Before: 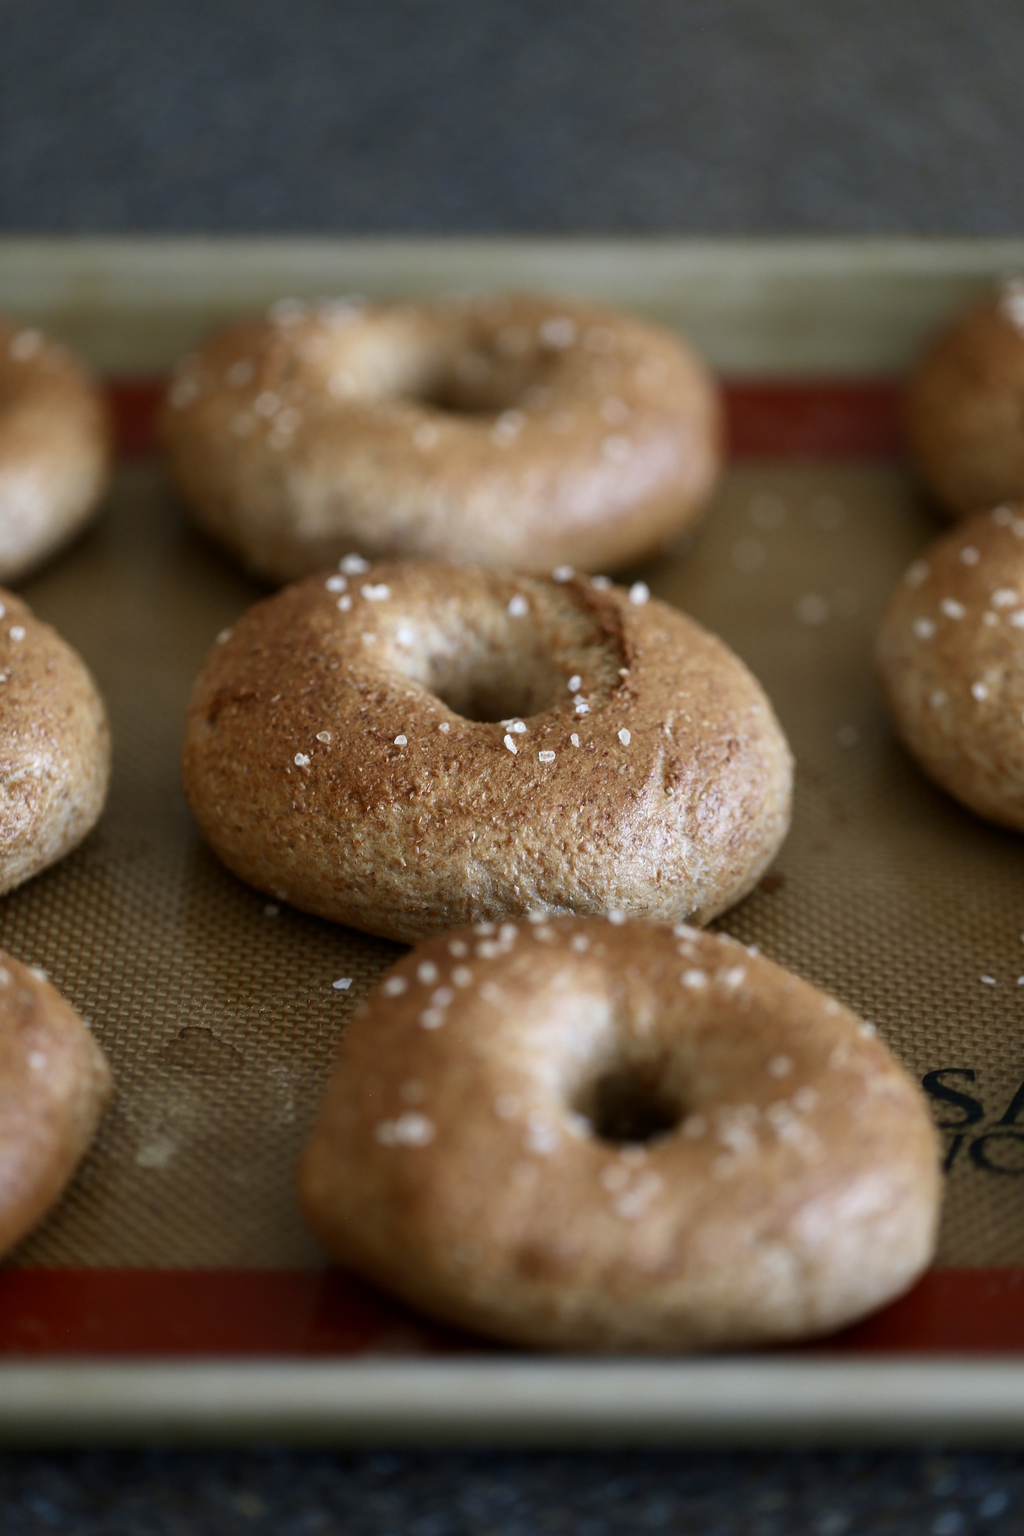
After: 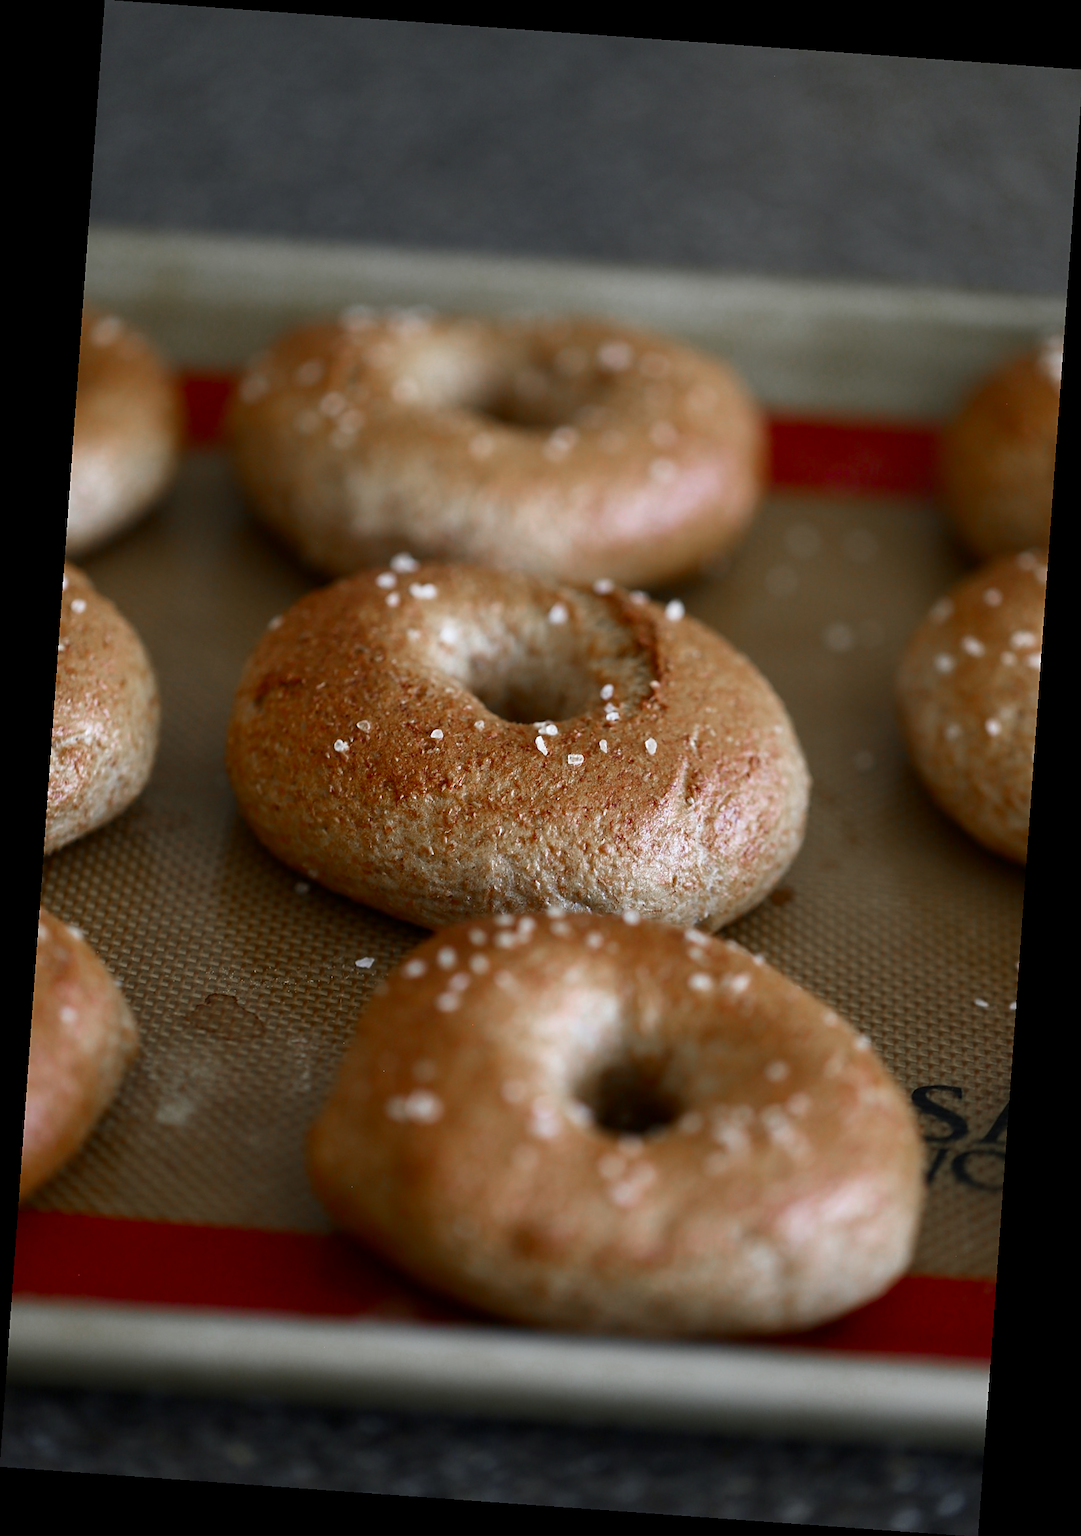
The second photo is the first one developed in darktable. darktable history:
rotate and perspective: rotation 4.1°, automatic cropping off
color zones: curves: ch0 [(0, 0.48) (0.209, 0.398) (0.305, 0.332) (0.429, 0.493) (0.571, 0.5) (0.714, 0.5) (0.857, 0.5) (1, 0.48)]; ch1 [(0, 0.736) (0.143, 0.625) (0.225, 0.371) (0.429, 0.256) (0.571, 0.241) (0.714, 0.213) (0.857, 0.48) (1, 0.736)]; ch2 [(0, 0.448) (0.143, 0.498) (0.286, 0.5) (0.429, 0.5) (0.571, 0.5) (0.714, 0.5) (0.857, 0.5) (1, 0.448)]
sharpen: radius 1.864, amount 0.398, threshold 1.271
